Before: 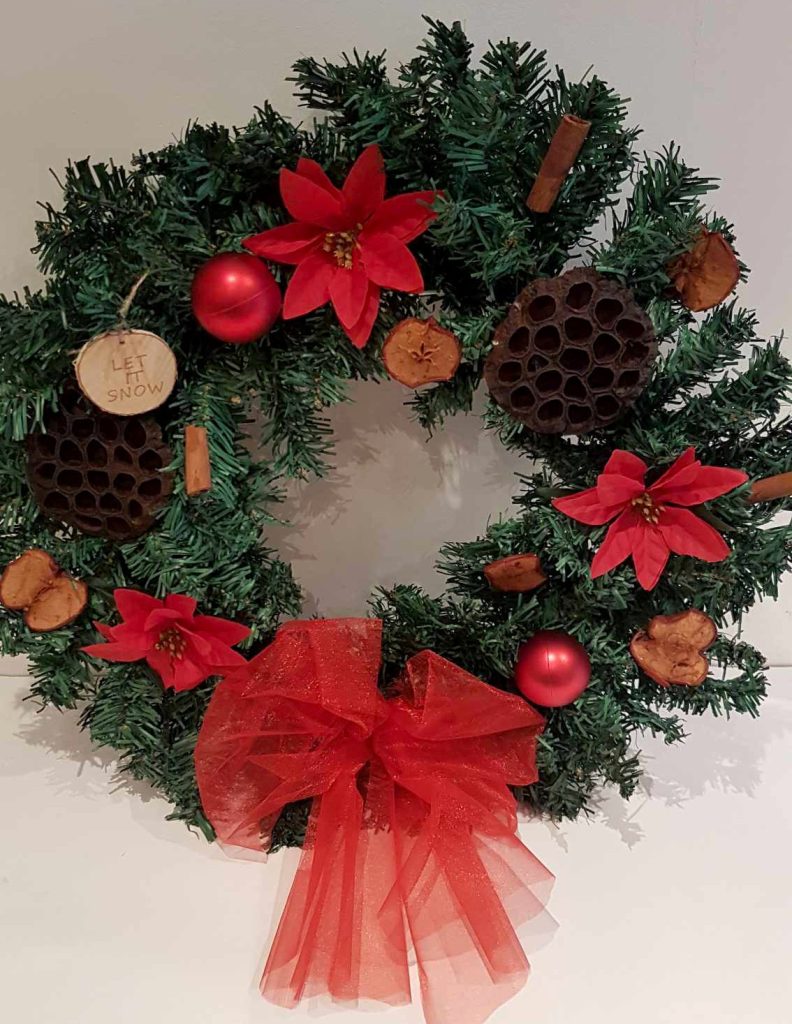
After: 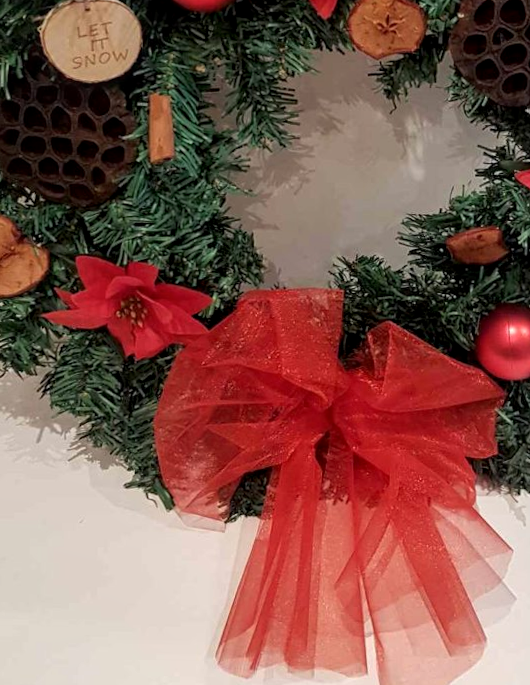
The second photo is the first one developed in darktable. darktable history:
crop and rotate: angle -0.82°, left 3.85%, top 31.828%, right 27.992%
local contrast: on, module defaults
